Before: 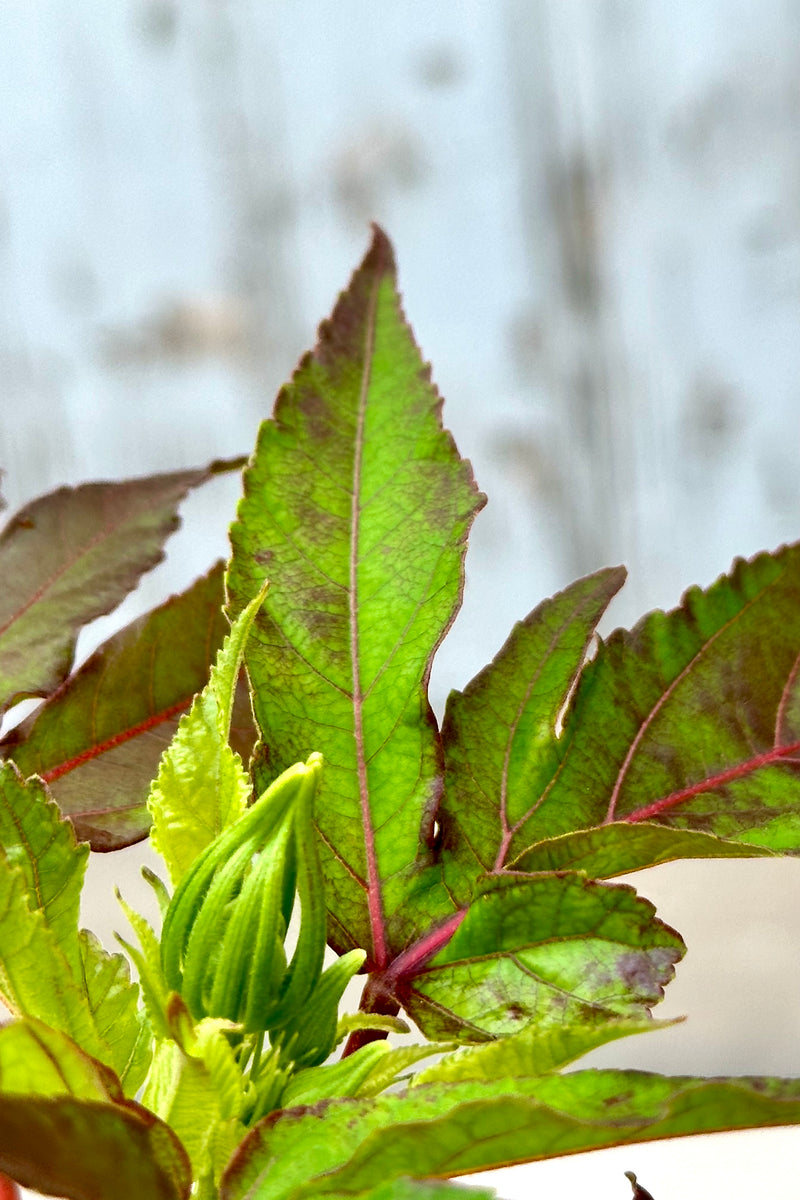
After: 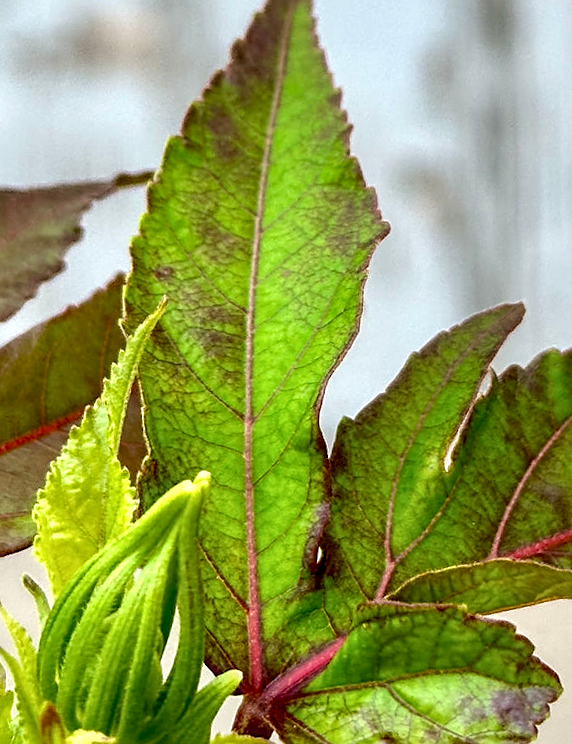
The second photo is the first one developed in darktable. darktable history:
crop and rotate: angle -3.37°, left 9.79%, top 20.73%, right 12.42%, bottom 11.82%
local contrast: on, module defaults
sharpen: on, module defaults
